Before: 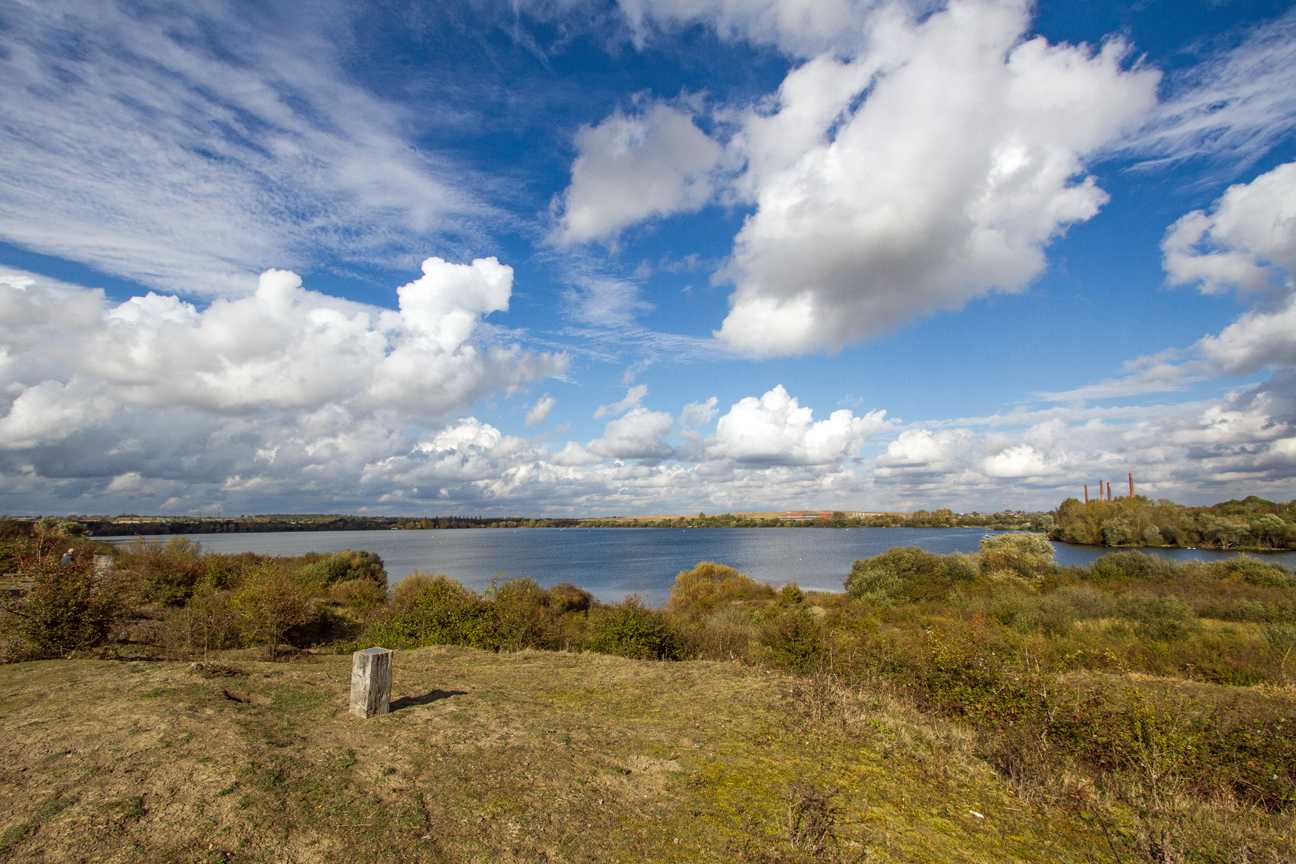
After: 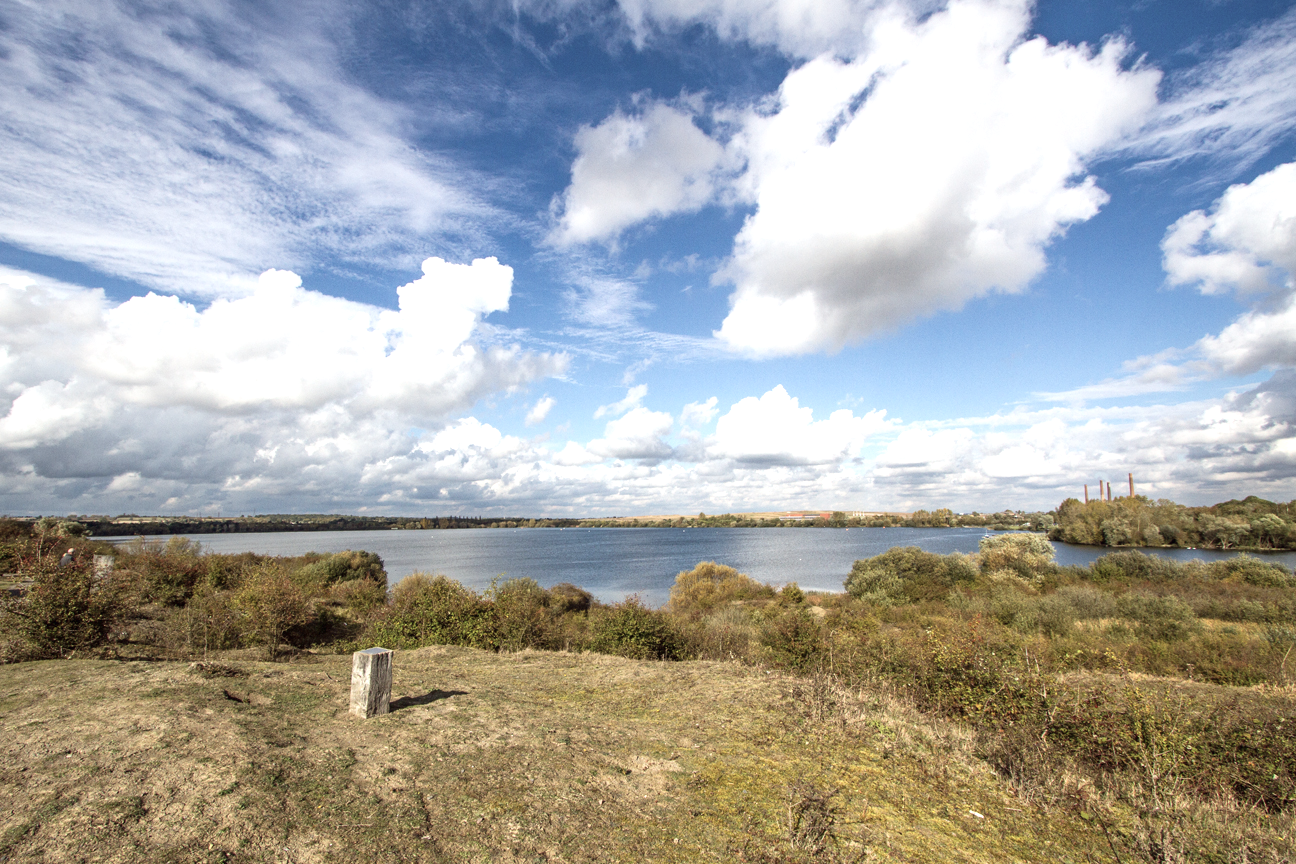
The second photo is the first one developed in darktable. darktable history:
contrast brightness saturation: contrast 0.102, saturation -0.302
exposure: black level correction 0, exposure 0.698 EV, compensate exposure bias true, compensate highlight preservation false
